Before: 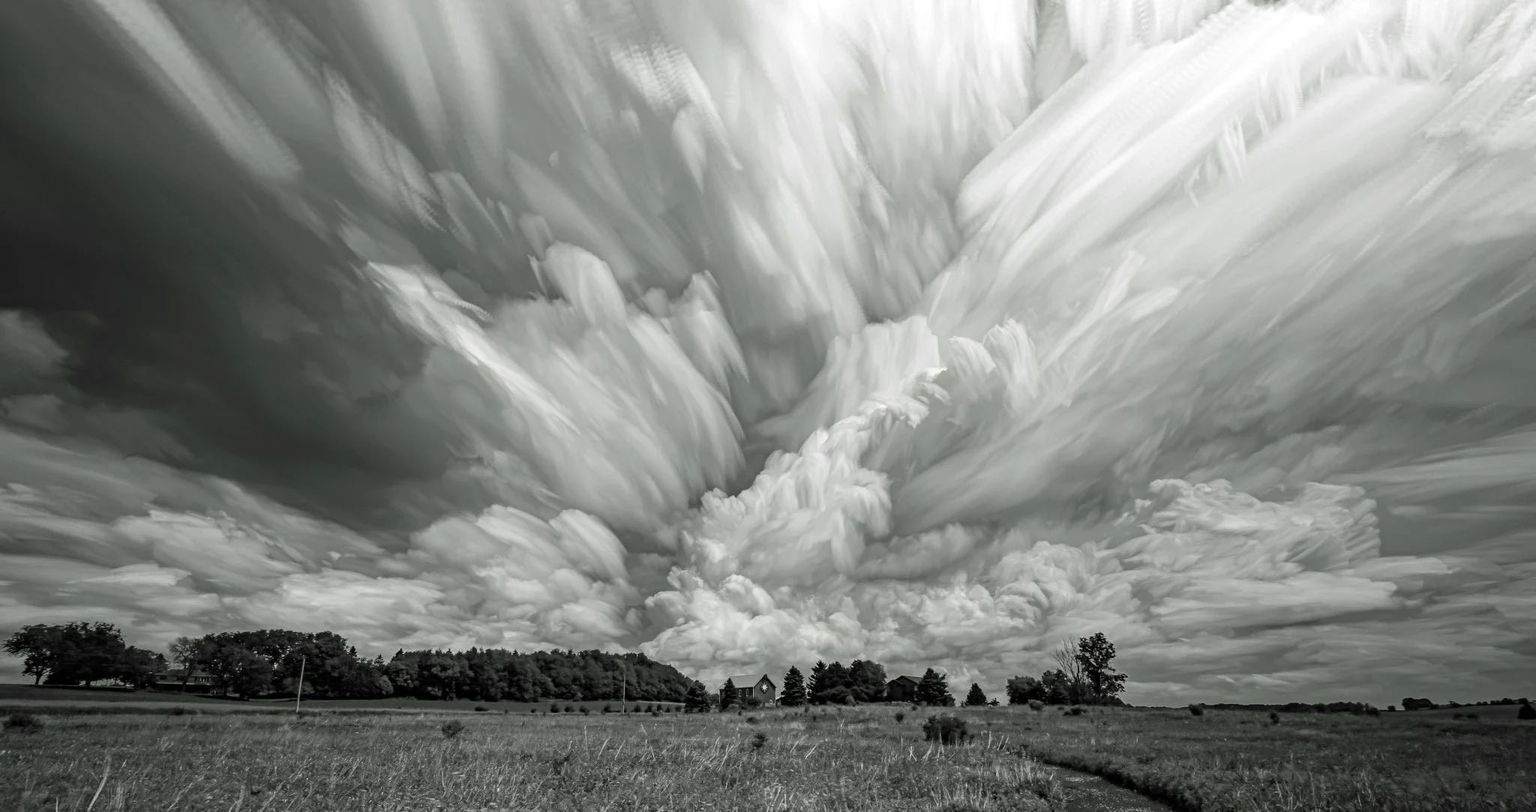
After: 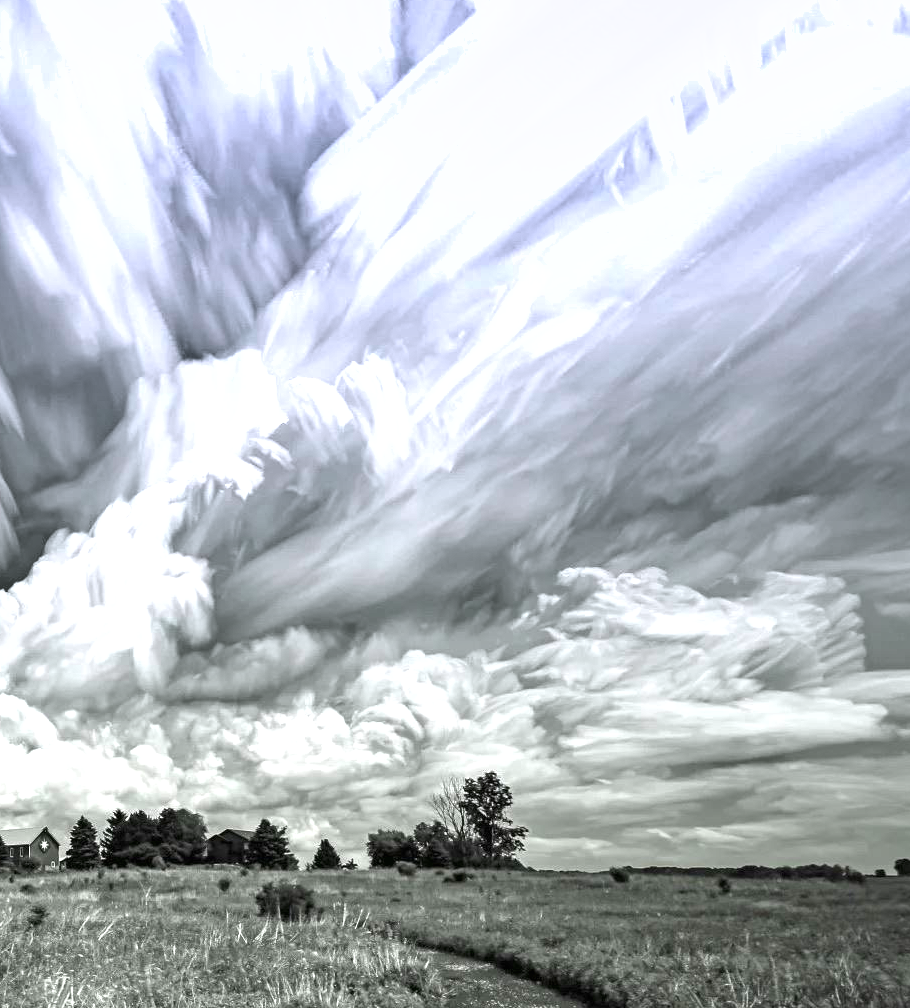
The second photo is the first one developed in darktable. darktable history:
shadows and highlights: soften with gaussian
crop: left 47.628%, top 6.643%, right 7.874%
exposure: black level correction 0, exposure 1.3 EV, compensate exposure bias true, compensate highlight preservation false
graduated density: hue 238.83°, saturation 50%
